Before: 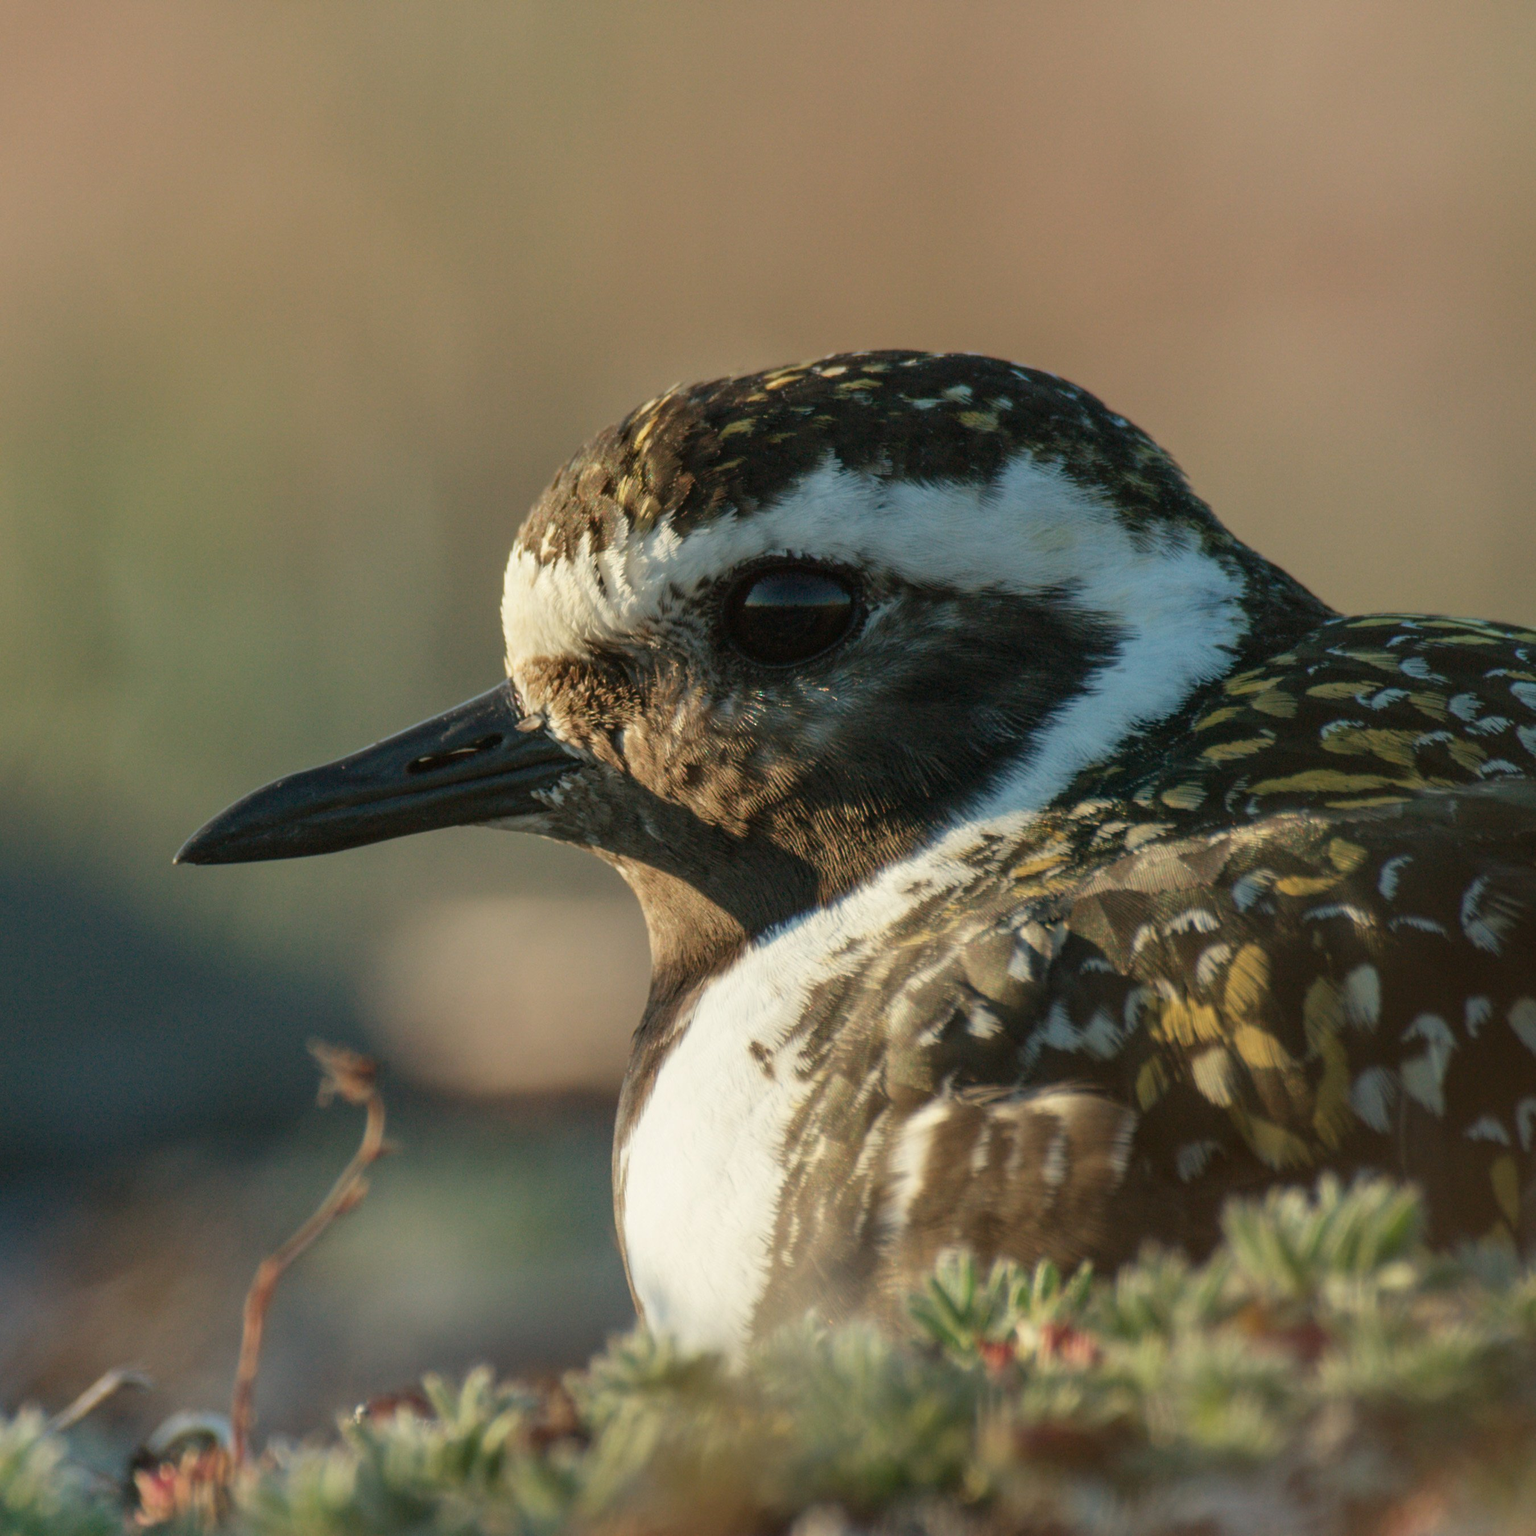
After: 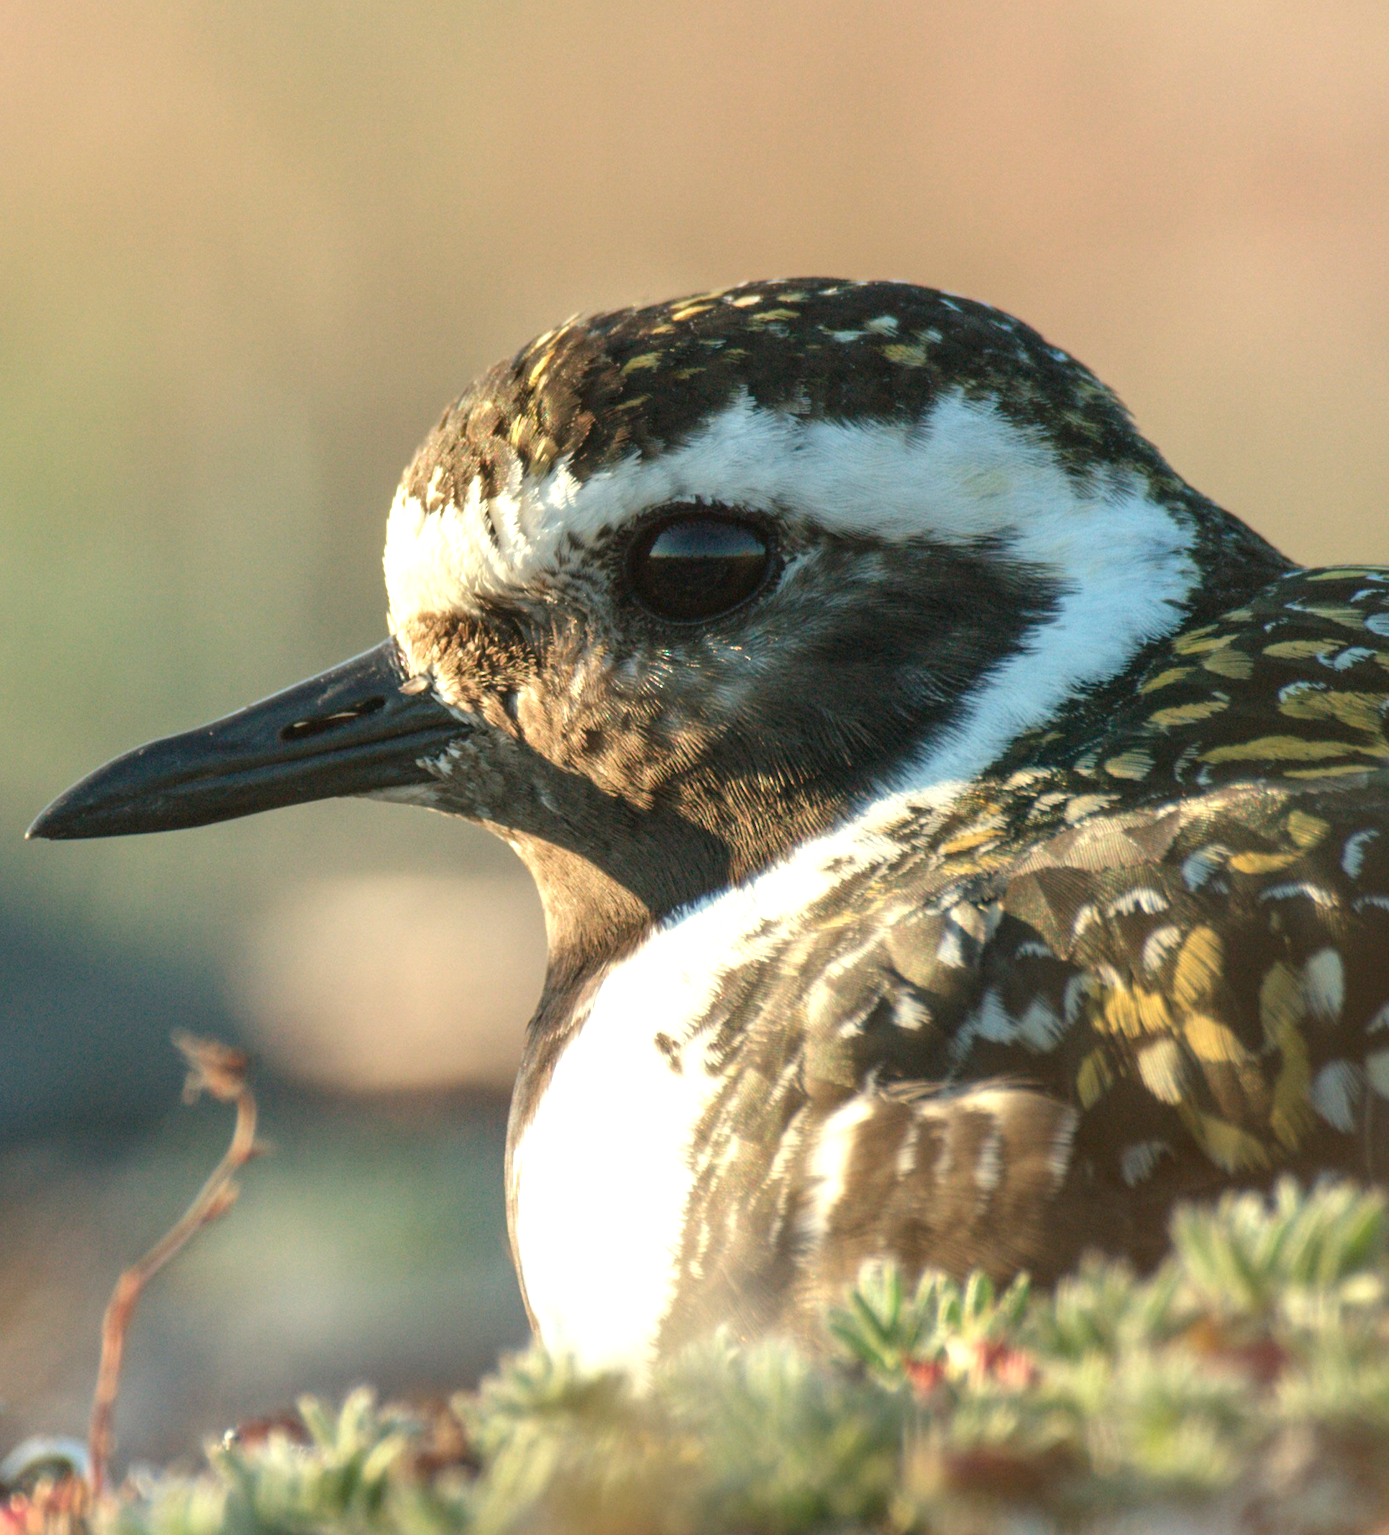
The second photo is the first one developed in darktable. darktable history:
exposure: exposure 1 EV, compensate highlight preservation false
crop: left 9.807%, top 6.259%, right 7.334%, bottom 2.177%
